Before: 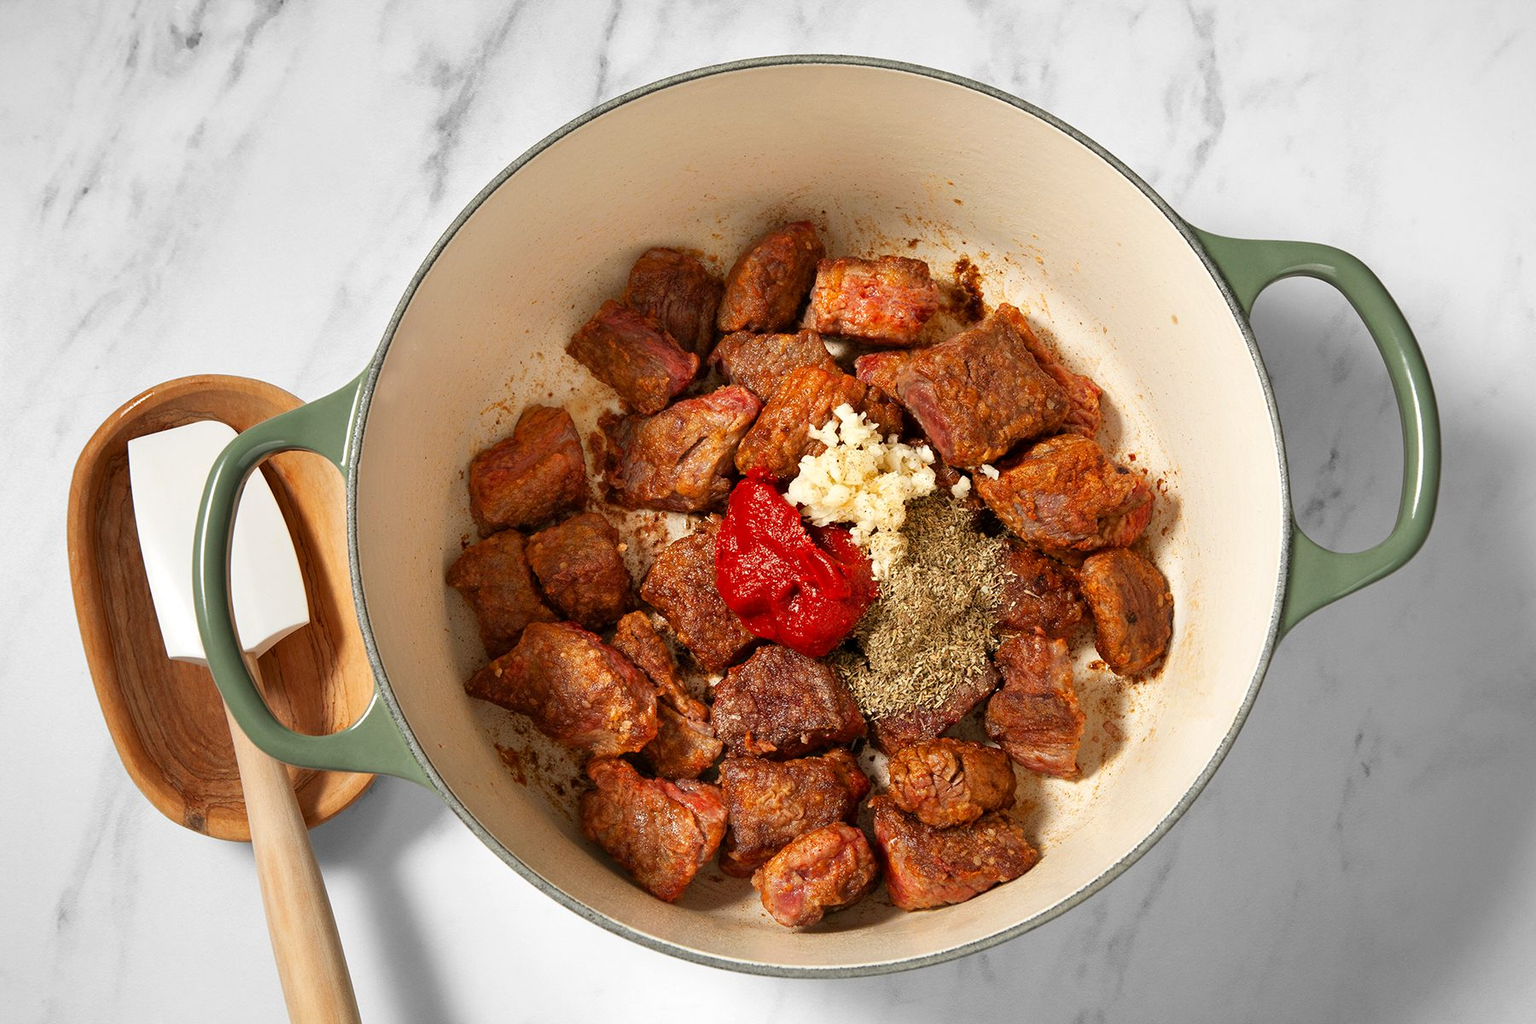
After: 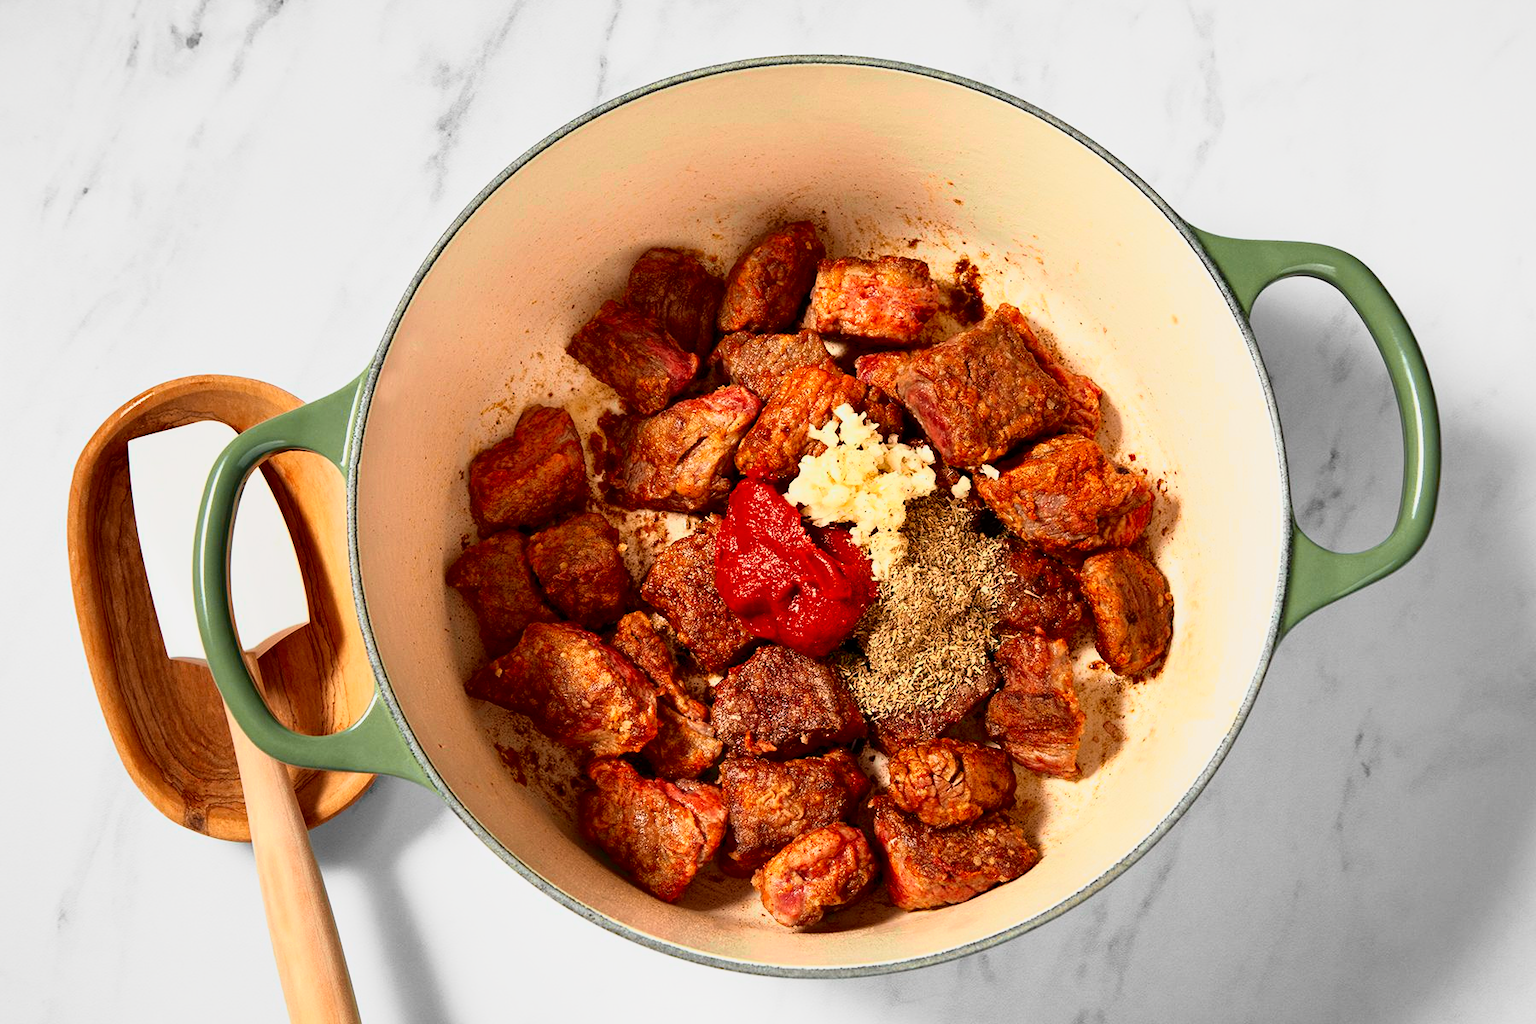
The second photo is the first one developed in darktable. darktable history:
exposure: black level correction 0.001, exposure -0.2 EV, compensate highlight preservation false
tone curve: curves: ch0 [(0, 0) (0.046, 0.031) (0.163, 0.114) (0.391, 0.432) (0.488, 0.561) (0.695, 0.839) (0.785, 0.904) (1, 0.965)]; ch1 [(0, 0) (0.248, 0.252) (0.427, 0.412) (0.482, 0.462) (0.499, 0.499) (0.518, 0.518) (0.535, 0.577) (0.585, 0.623) (0.679, 0.743) (0.788, 0.809) (1, 1)]; ch2 [(0, 0) (0.313, 0.262) (0.427, 0.417) (0.473, 0.47) (0.503, 0.503) (0.523, 0.515) (0.557, 0.596) (0.598, 0.646) (0.708, 0.771) (1, 1)], color space Lab, independent channels, preserve colors none
